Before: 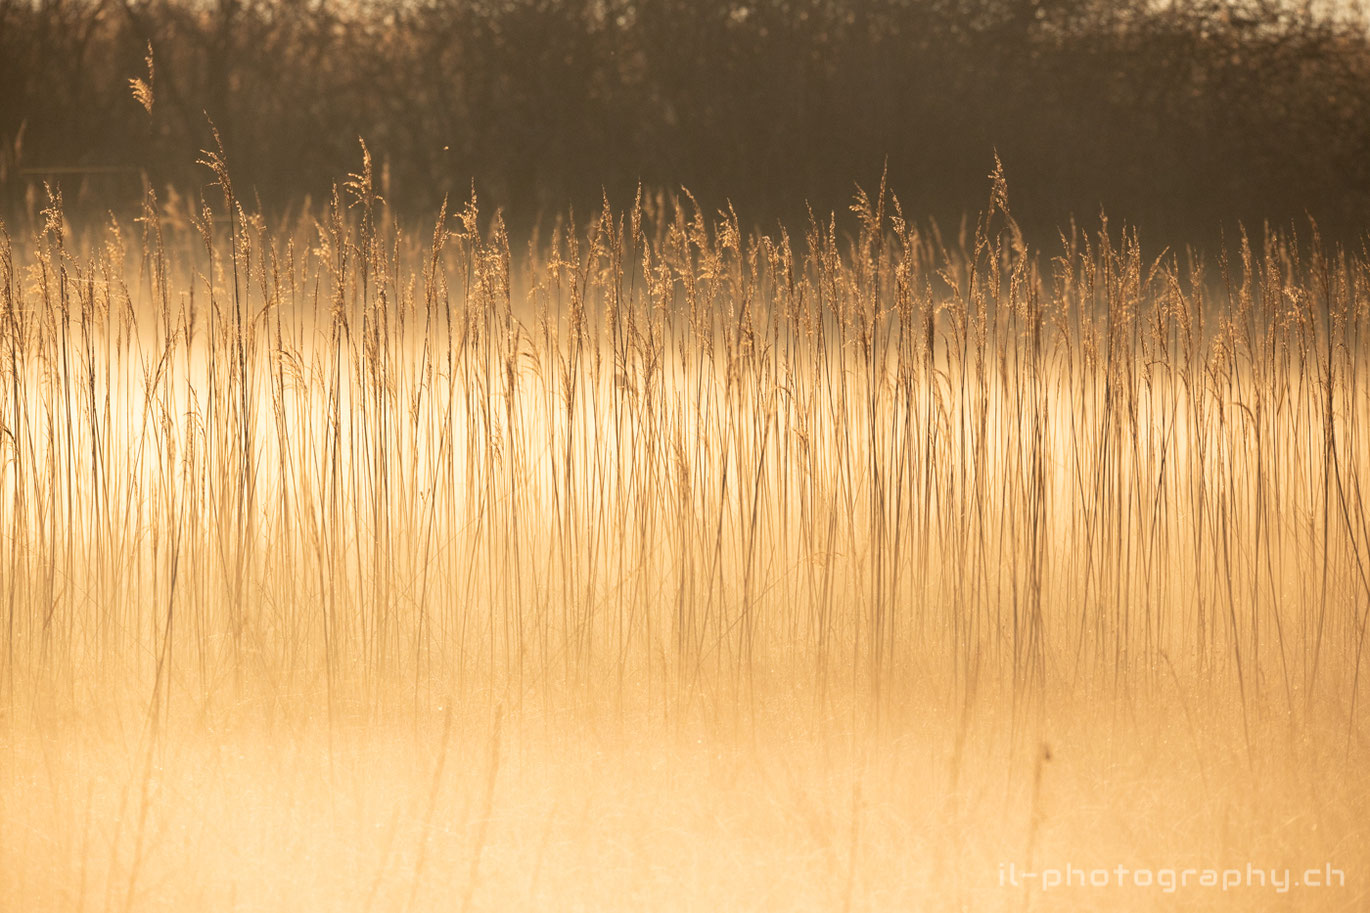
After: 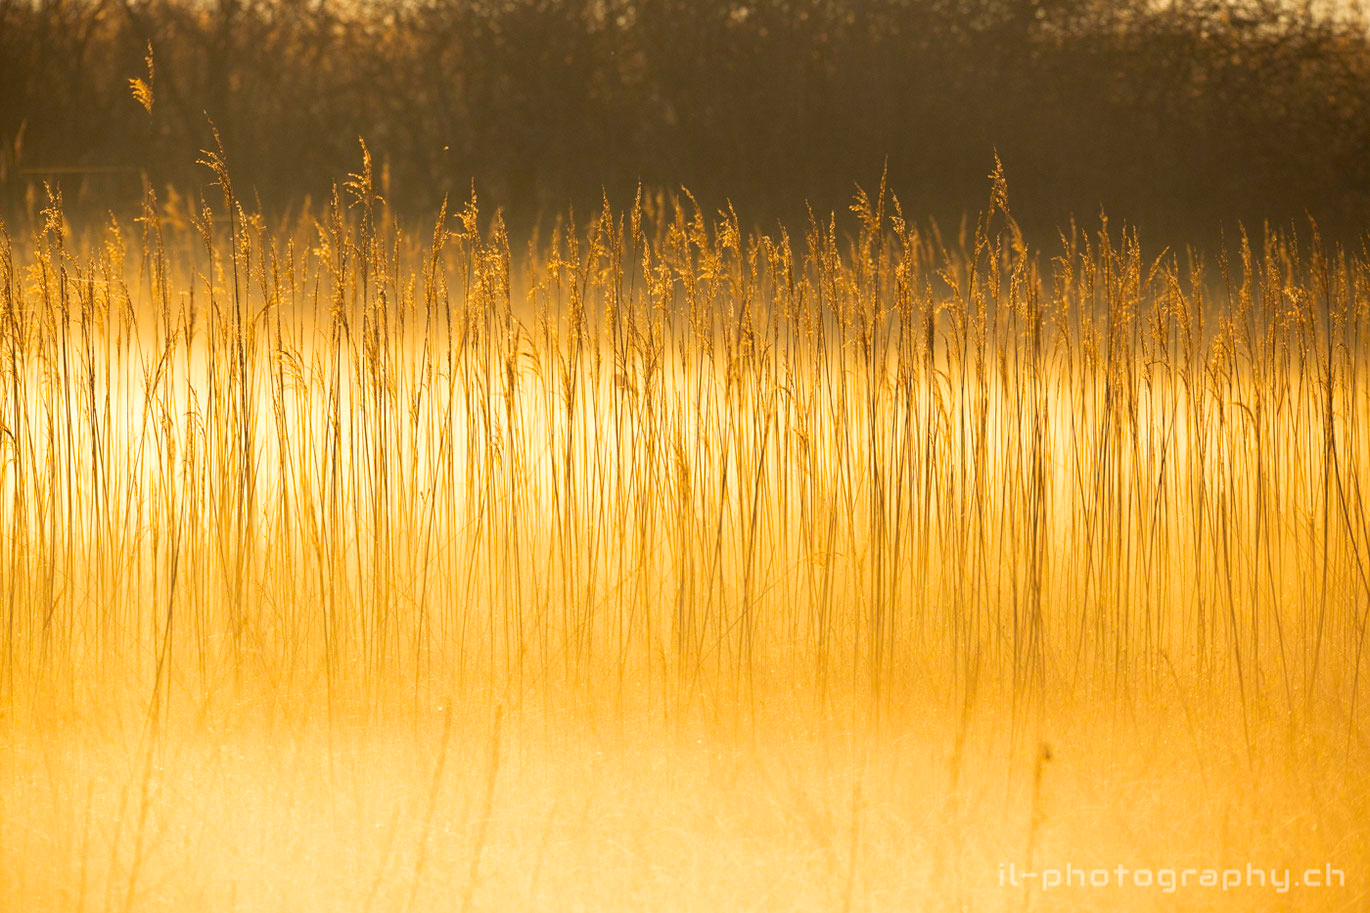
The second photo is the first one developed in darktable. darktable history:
tone equalizer: -8 EV -0.389 EV, -7 EV -0.428 EV, -6 EV -0.317 EV, -5 EV -0.203 EV, -3 EV 0.245 EV, -2 EV 0.313 EV, -1 EV 0.378 EV, +0 EV 0.402 EV
shadows and highlights: radius 122.52, shadows 21.34, white point adjustment -9.63, highlights -13.94, soften with gaussian
color balance rgb: perceptual saturation grading › global saturation 25.88%, global vibrance 20%
